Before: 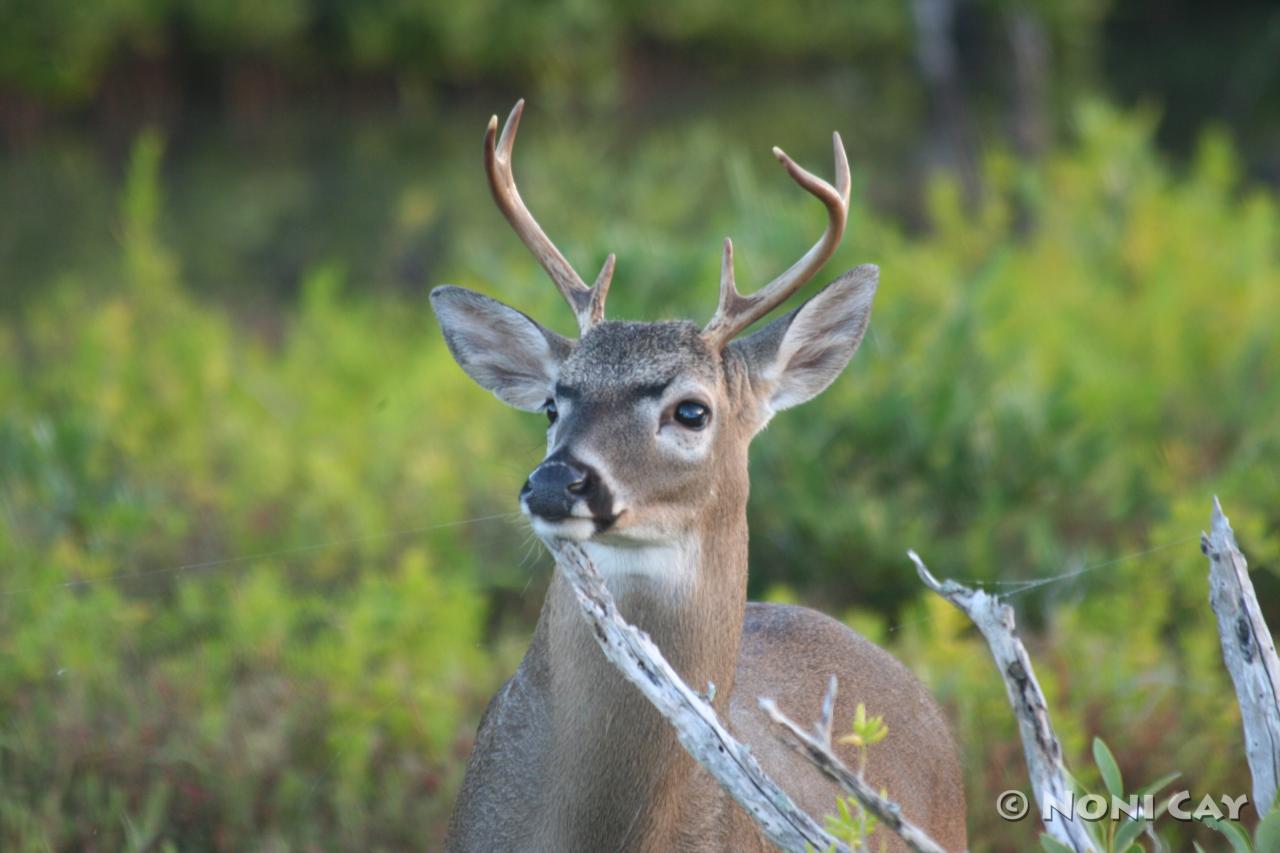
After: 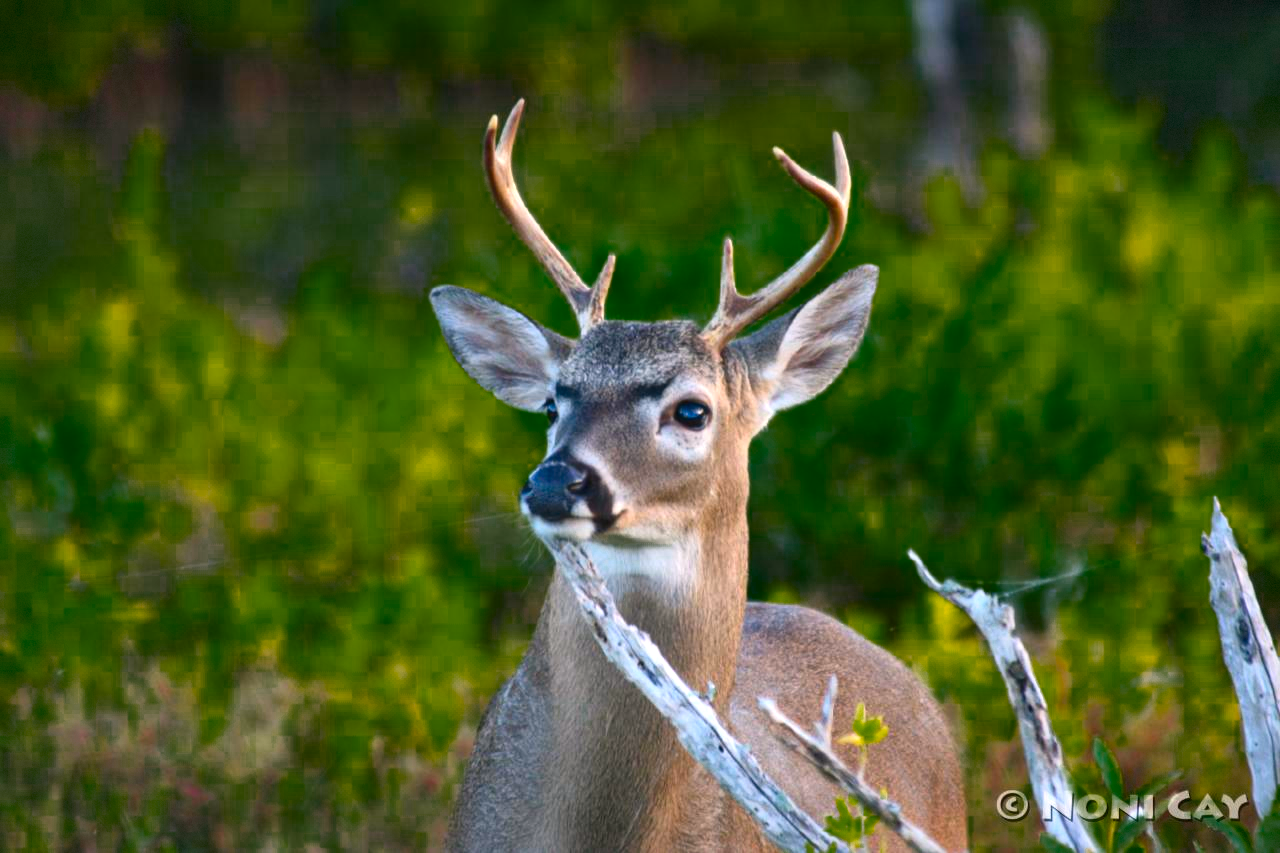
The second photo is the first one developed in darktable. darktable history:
local contrast: mode bilateral grid, contrast 50, coarseness 50, detail 150%, midtone range 0.2
color balance rgb: linear chroma grading › global chroma 15%, perceptual saturation grading › global saturation 30%
vignetting: fall-off start 97.28%, fall-off radius 79%, brightness -0.462, saturation -0.3, width/height ratio 1.114, dithering 8-bit output, unbound false
color correction: highlights a* 3.22, highlights b* 1.93, saturation 1.19
color zones: curves: ch0 [(0.25, 0.5) (0.347, 0.092) (0.75, 0.5)]; ch1 [(0.25, 0.5) (0.33, 0.51) (0.75, 0.5)]
